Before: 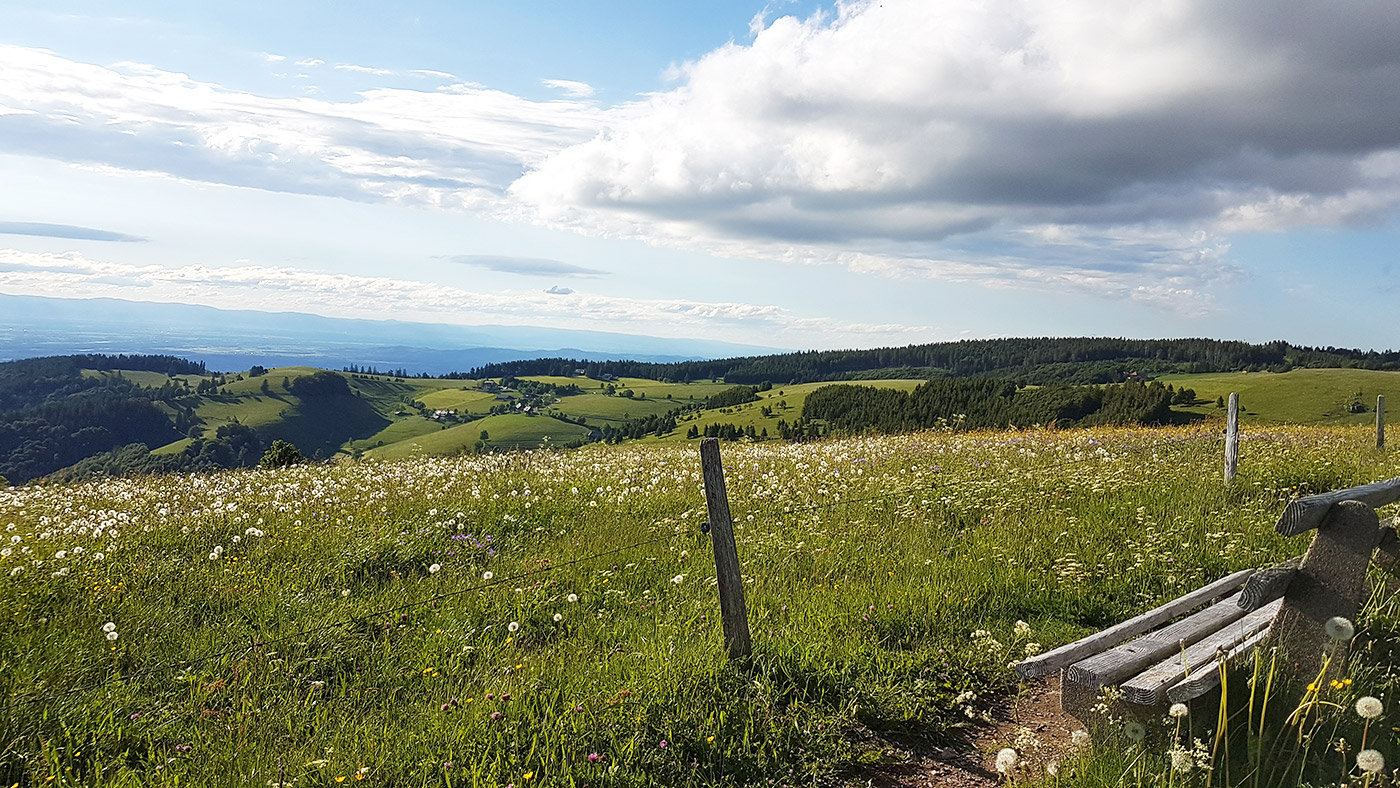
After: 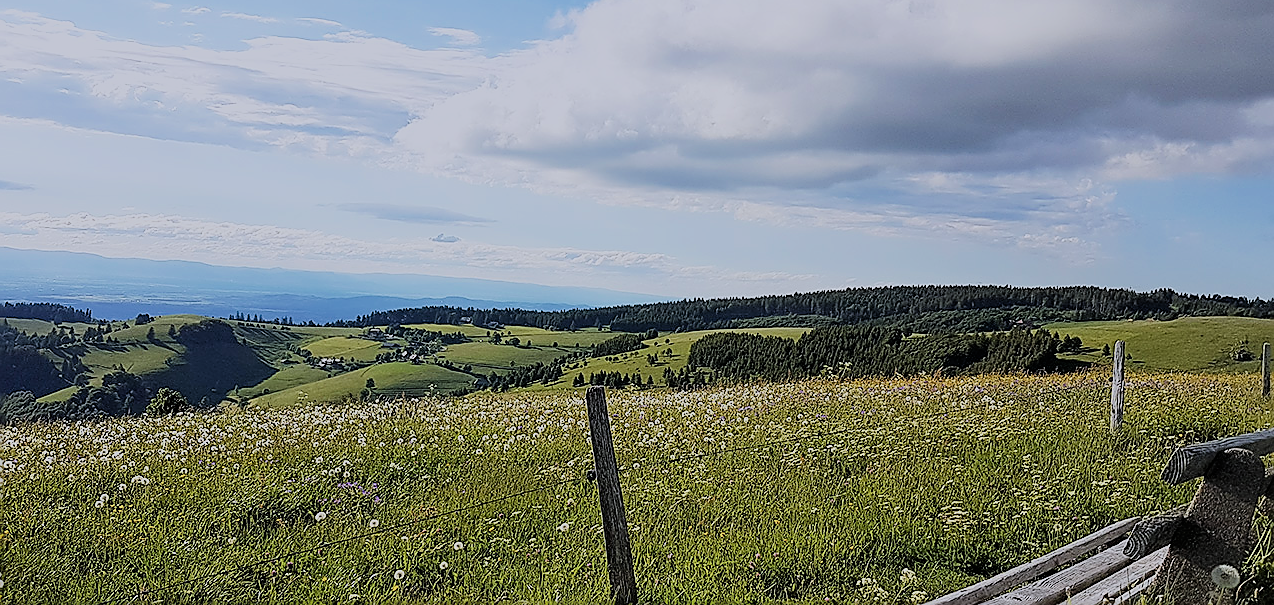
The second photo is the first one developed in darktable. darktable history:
sharpen: radius 1.4, amount 1.25, threshold 0.7
crop: left 8.155%, top 6.611%, bottom 15.385%
color calibration: illuminant as shot in camera, x 0.358, y 0.373, temperature 4628.91 K
filmic rgb: black relative exposure -6.15 EV, white relative exposure 6.96 EV, hardness 2.23, color science v6 (2022)
